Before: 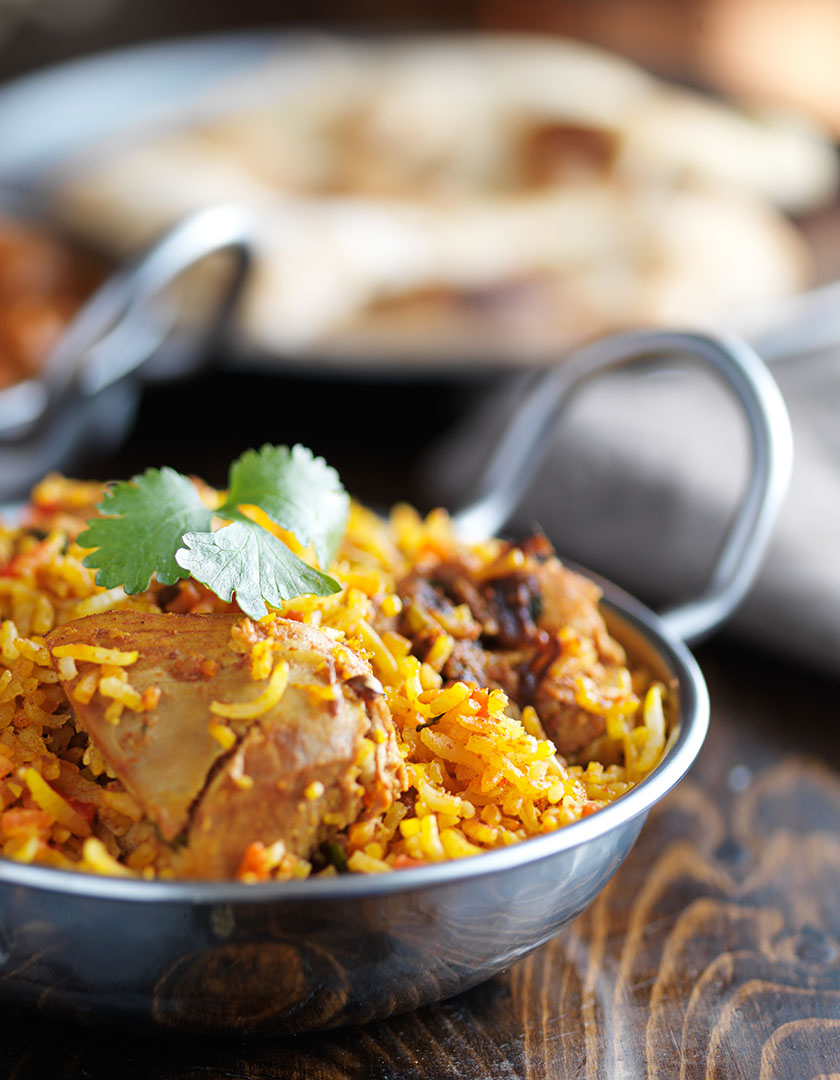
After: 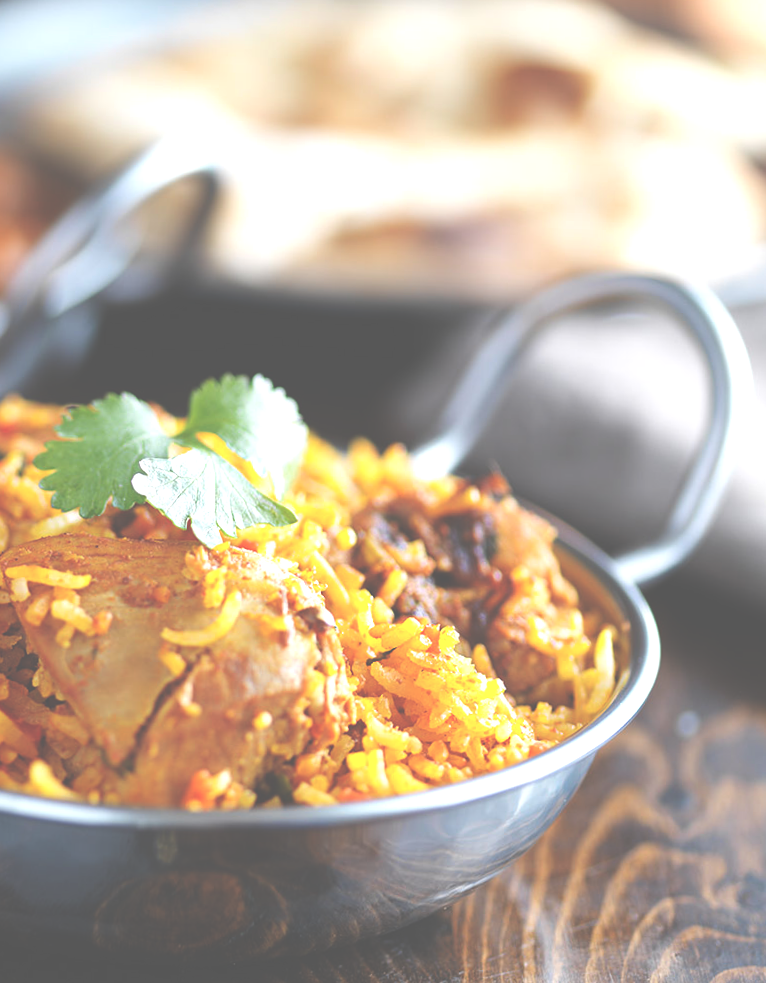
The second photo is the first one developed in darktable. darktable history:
crop and rotate: angle -2.07°, left 3.108%, top 4.117%, right 1.44%, bottom 0.668%
exposure: black level correction -0.072, exposure 0.502 EV, compensate highlight preservation false
